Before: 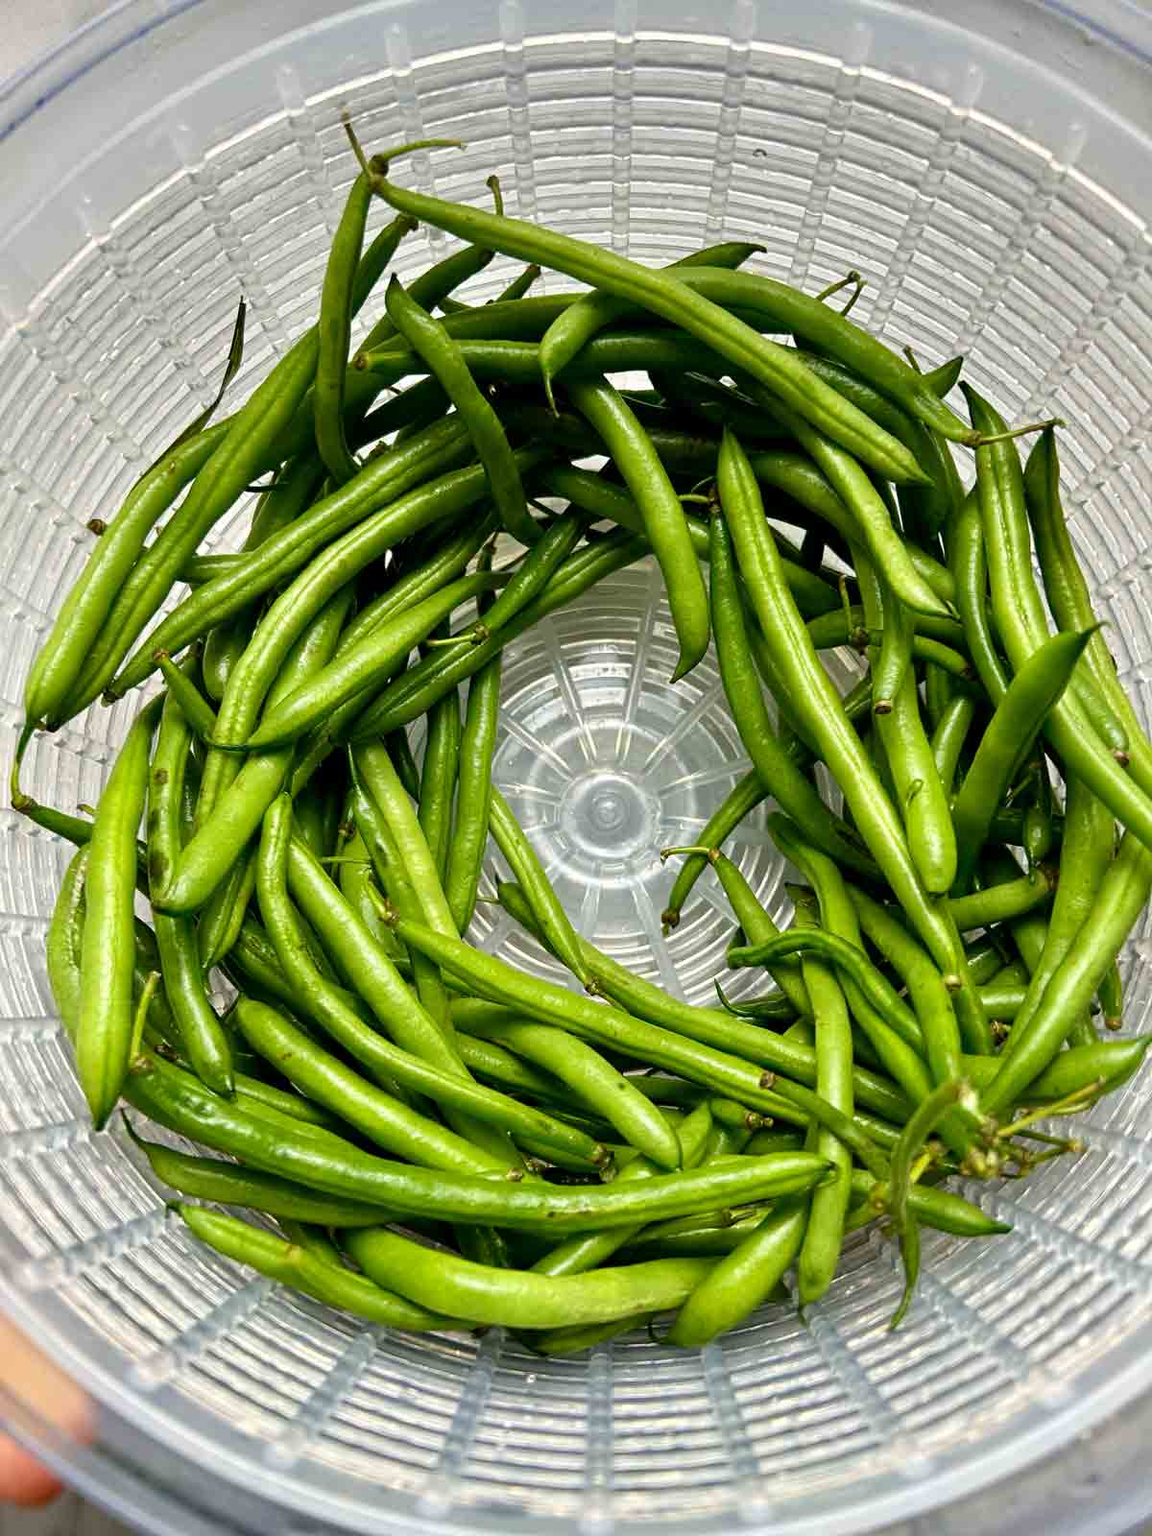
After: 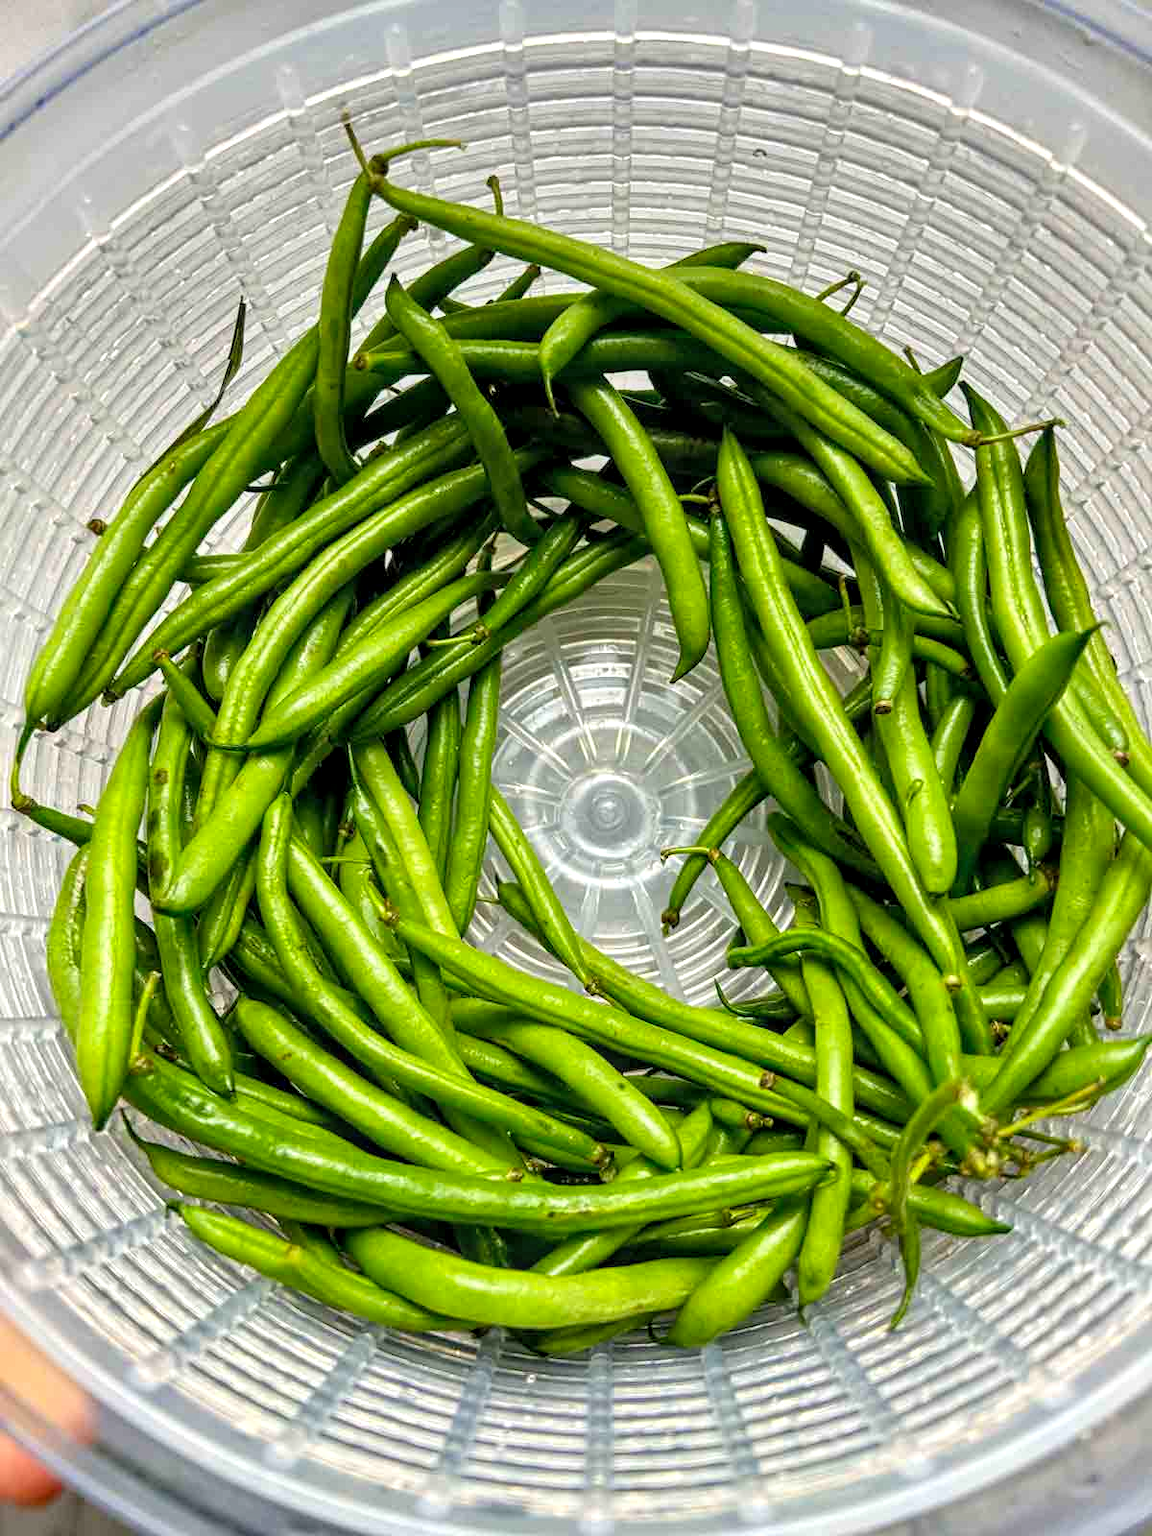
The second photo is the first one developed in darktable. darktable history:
local contrast: detail 130%
contrast brightness saturation: brightness 0.09, saturation 0.19
